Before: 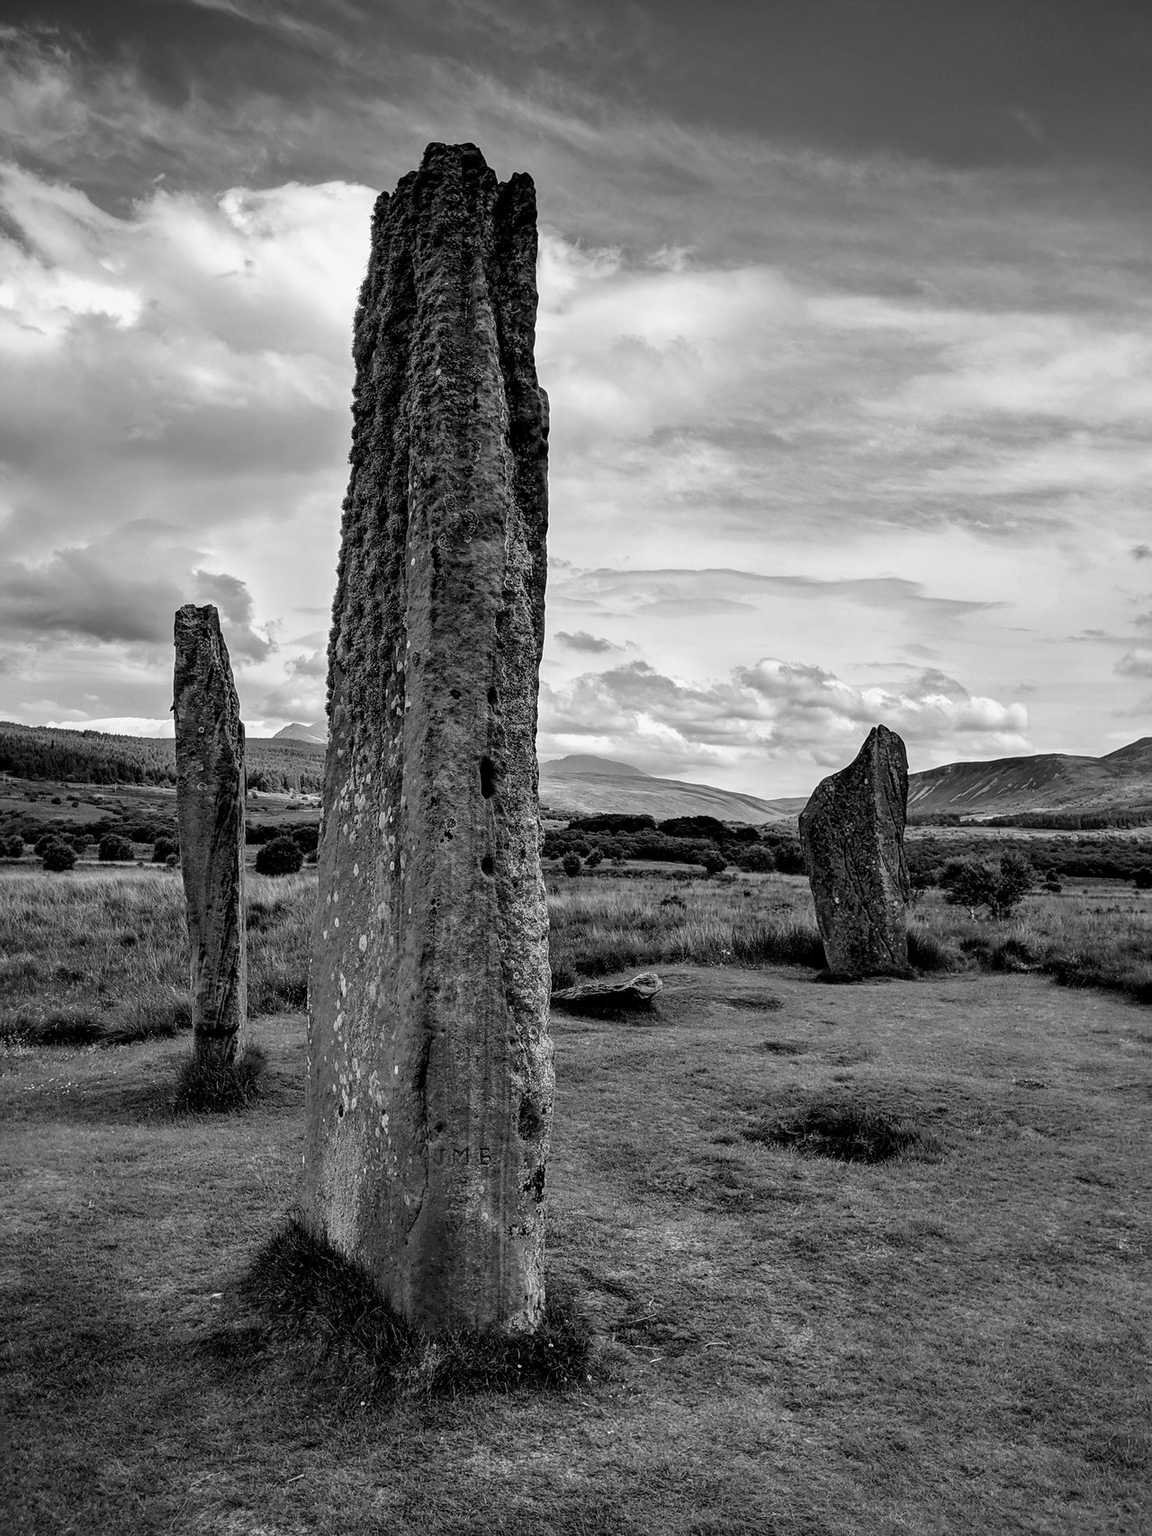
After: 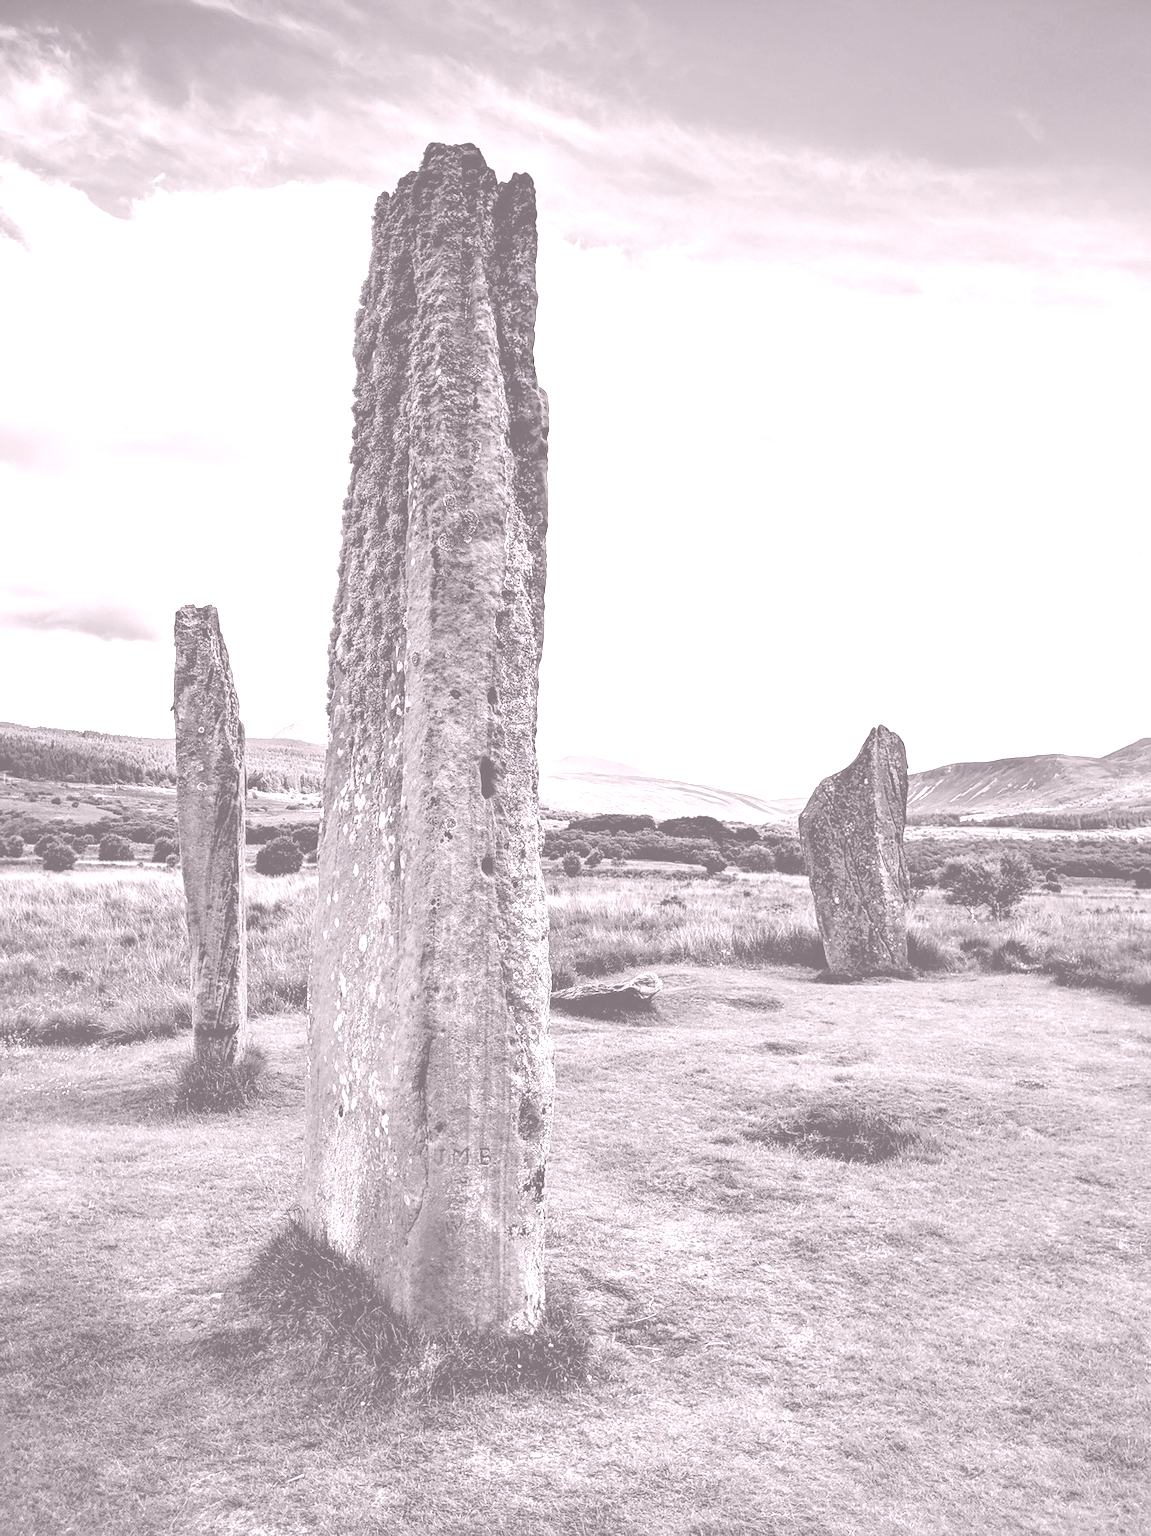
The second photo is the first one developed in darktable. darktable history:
vibrance: on, module defaults
colorize: hue 25.2°, saturation 83%, source mix 82%, lightness 79%, version 1
